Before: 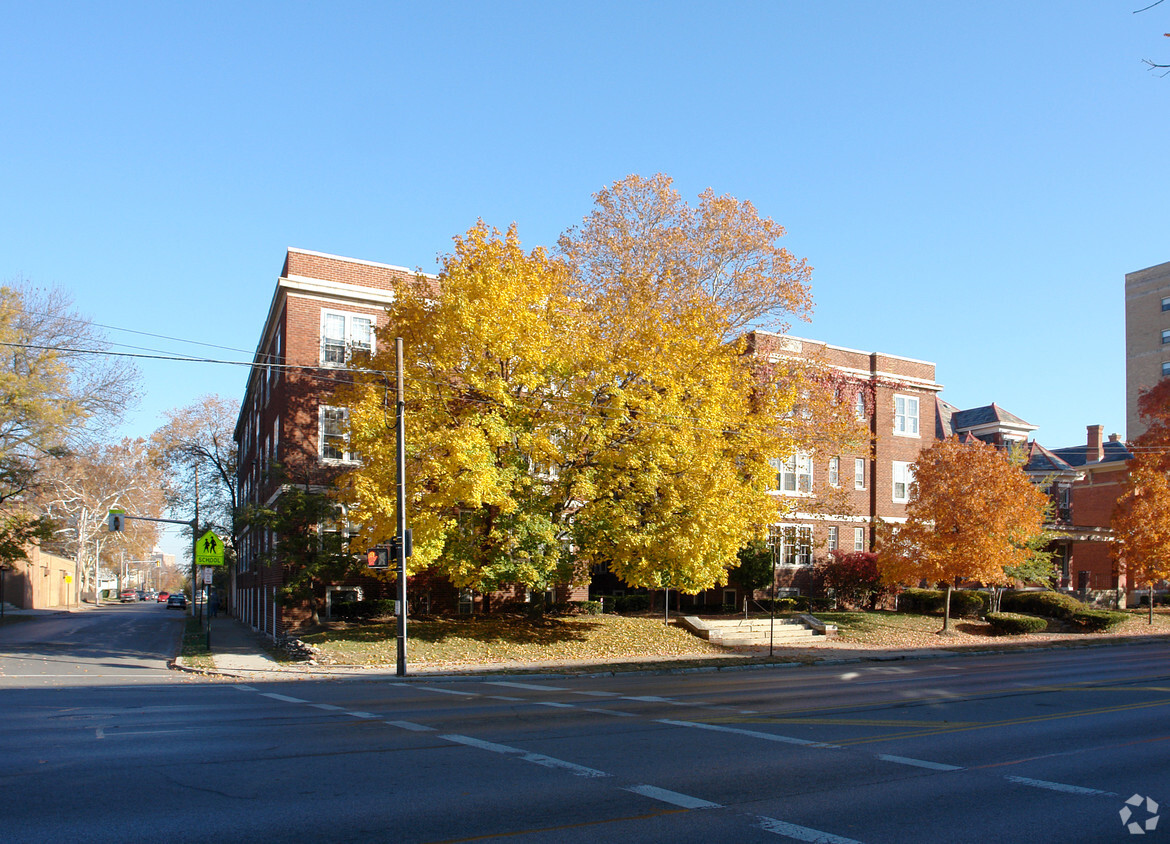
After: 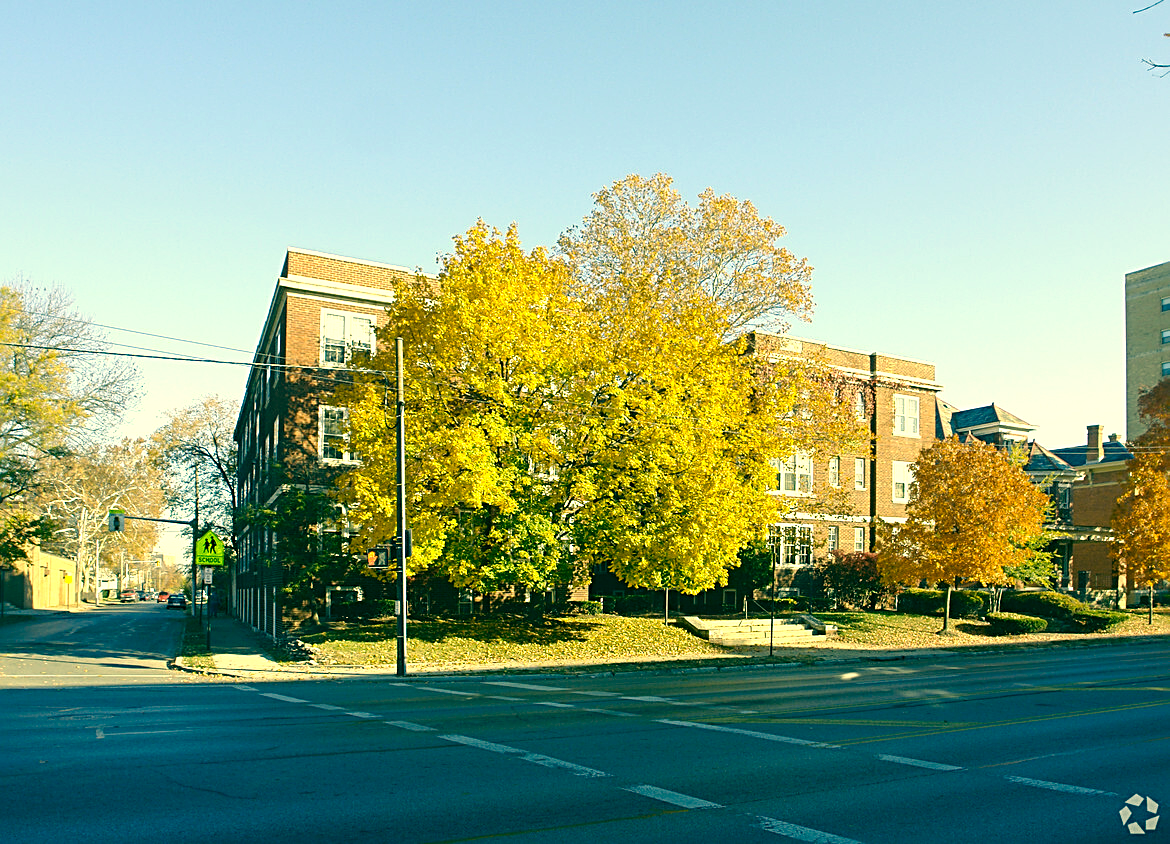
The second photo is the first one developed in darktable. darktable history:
exposure: black level correction 0, exposure 0.499 EV, compensate highlight preservation false
sharpen: radius 2.544, amount 0.65
color correction: highlights a* 2.09, highlights b* 34.12, shadows a* -36.82, shadows b* -5.88
